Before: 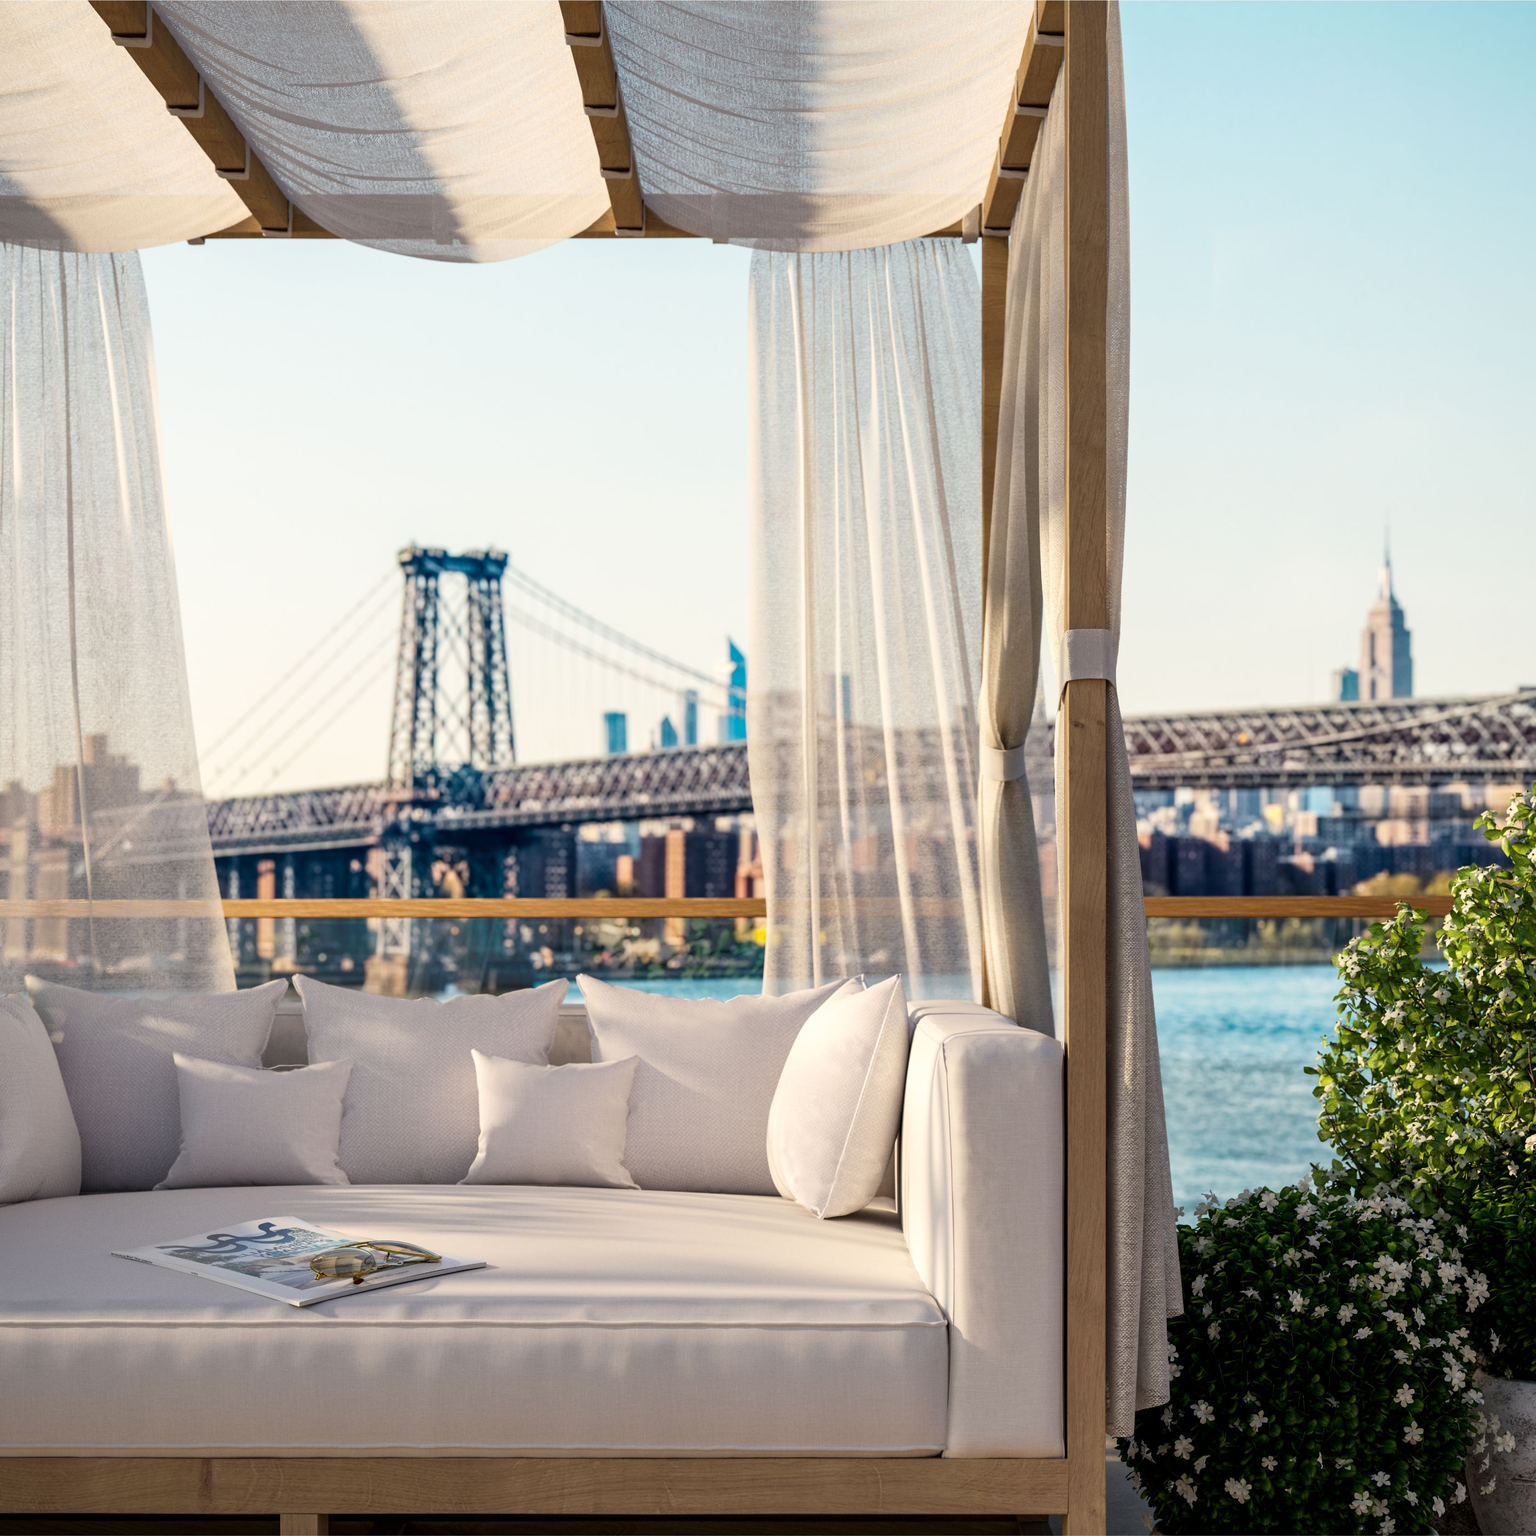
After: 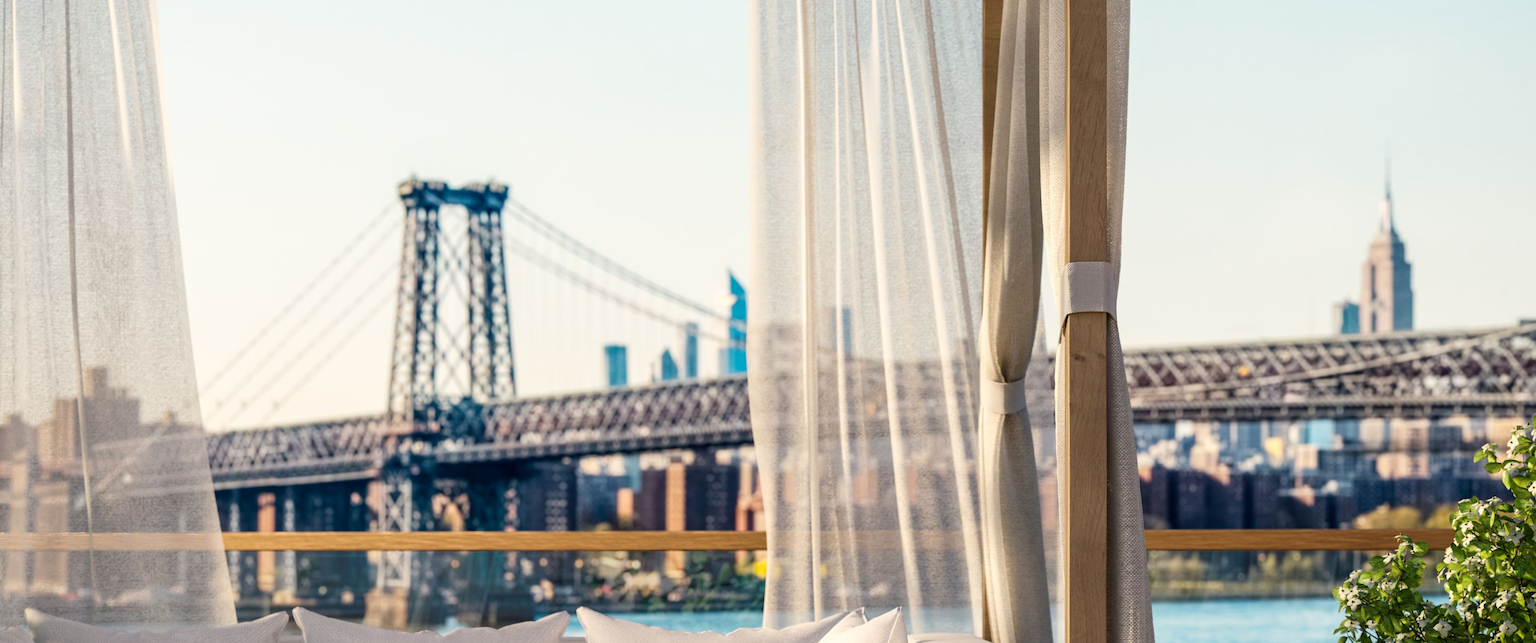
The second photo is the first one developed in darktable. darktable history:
crop and rotate: top 23.934%, bottom 34.162%
